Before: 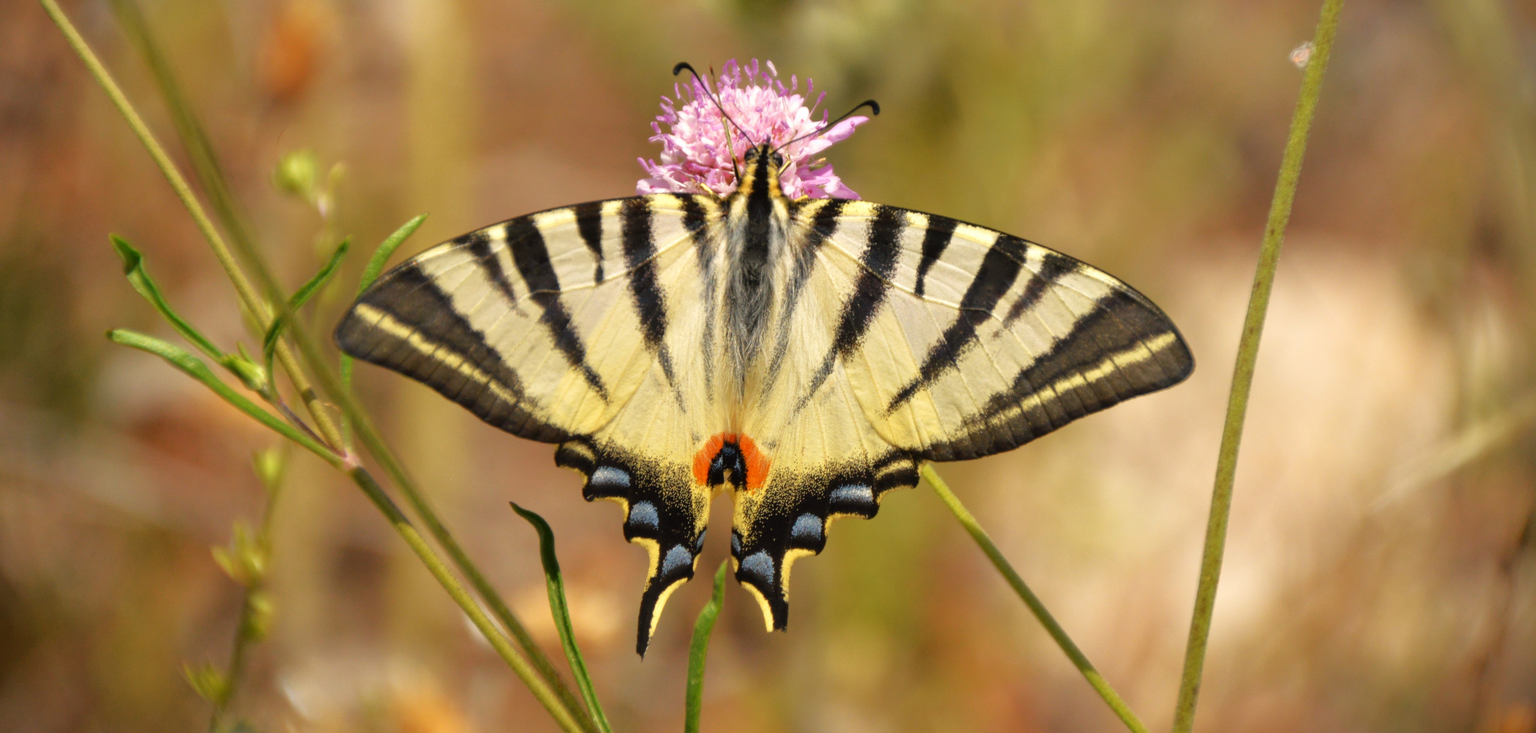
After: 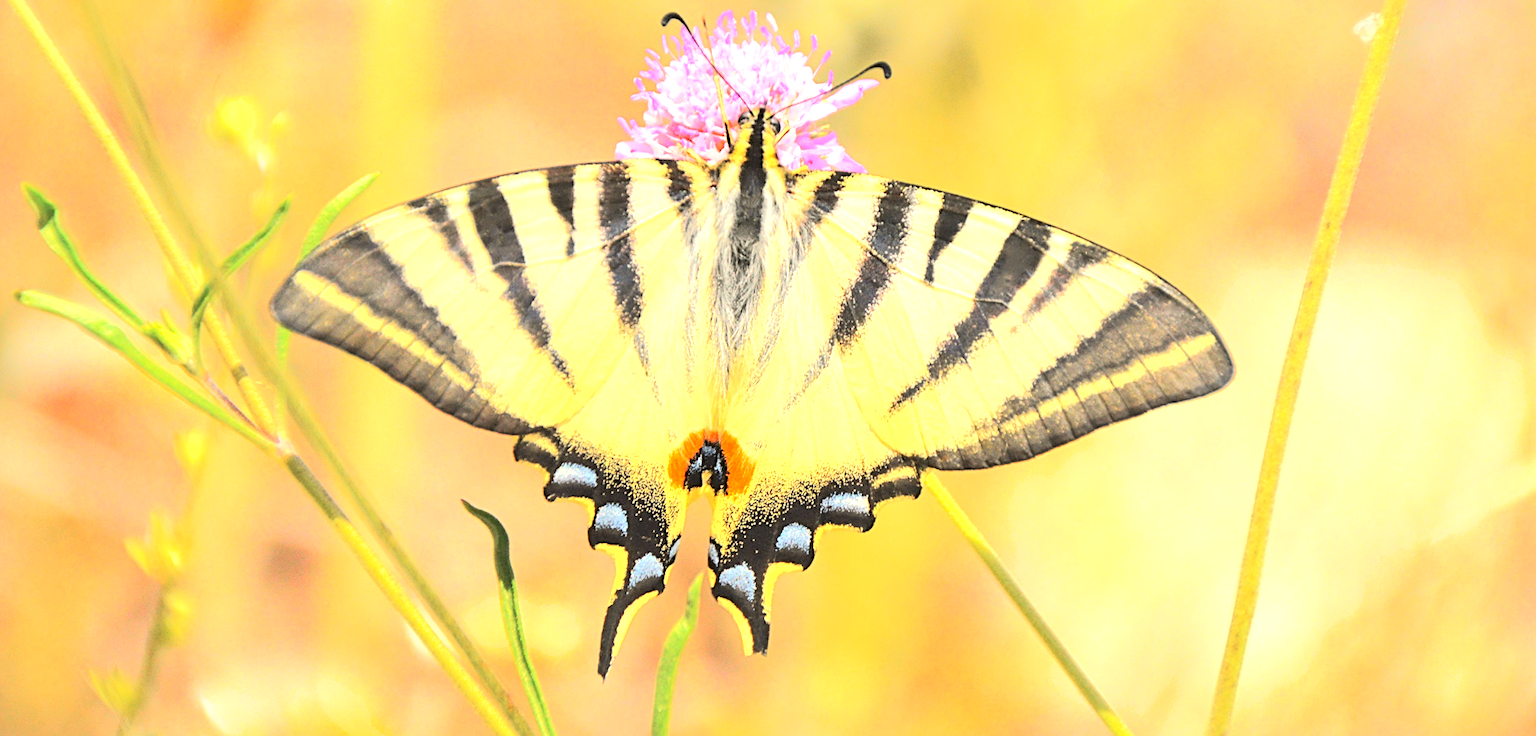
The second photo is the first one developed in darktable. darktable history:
shadows and highlights: shadows 25.67, white point adjustment -3.05, highlights -30.05
exposure: black level correction 0.001, exposure 1.727 EV, compensate highlight preservation false
crop and rotate: angle -1.96°, left 3.11%, top 3.657%, right 1.526%, bottom 0.491%
color zones: curves: ch0 [(0, 0.5) (0.143, 0.5) (0.286, 0.5) (0.429, 0.504) (0.571, 0.5) (0.714, 0.509) (0.857, 0.5) (1, 0.5)]; ch1 [(0, 0.425) (0.143, 0.425) (0.286, 0.375) (0.429, 0.405) (0.571, 0.5) (0.714, 0.47) (0.857, 0.425) (1, 0.435)]; ch2 [(0, 0.5) (0.143, 0.5) (0.286, 0.5) (0.429, 0.517) (0.571, 0.5) (0.714, 0.51) (0.857, 0.5) (1, 0.5)]
tone equalizer: -8 EV -0.406 EV, -7 EV -0.396 EV, -6 EV -0.303 EV, -5 EV -0.248 EV, -3 EV 0.222 EV, -2 EV 0.323 EV, -1 EV 0.364 EV, +0 EV 0.43 EV, edges refinement/feathering 500, mask exposure compensation -1.57 EV, preserve details no
contrast brightness saturation: contrast 0.103, brightness 0.298, saturation 0.144
tone curve: curves: ch0 [(0, 0.038) (0.193, 0.212) (0.461, 0.502) (0.634, 0.709) (0.852, 0.89) (1, 0.967)]; ch1 [(0, 0) (0.35, 0.356) (0.45, 0.453) (0.504, 0.503) (0.532, 0.524) (0.558, 0.555) (0.735, 0.762) (1, 1)]; ch2 [(0, 0) (0.281, 0.266) (0.456, 0.469) (0.5, 0.5) (0.533, 0.545) (0.606, 0.598) (0.646, 0.654) (1, 1)], color space Lab, independent channels, preserve colors none
sharpen: radius 2.562, amount 0.639
